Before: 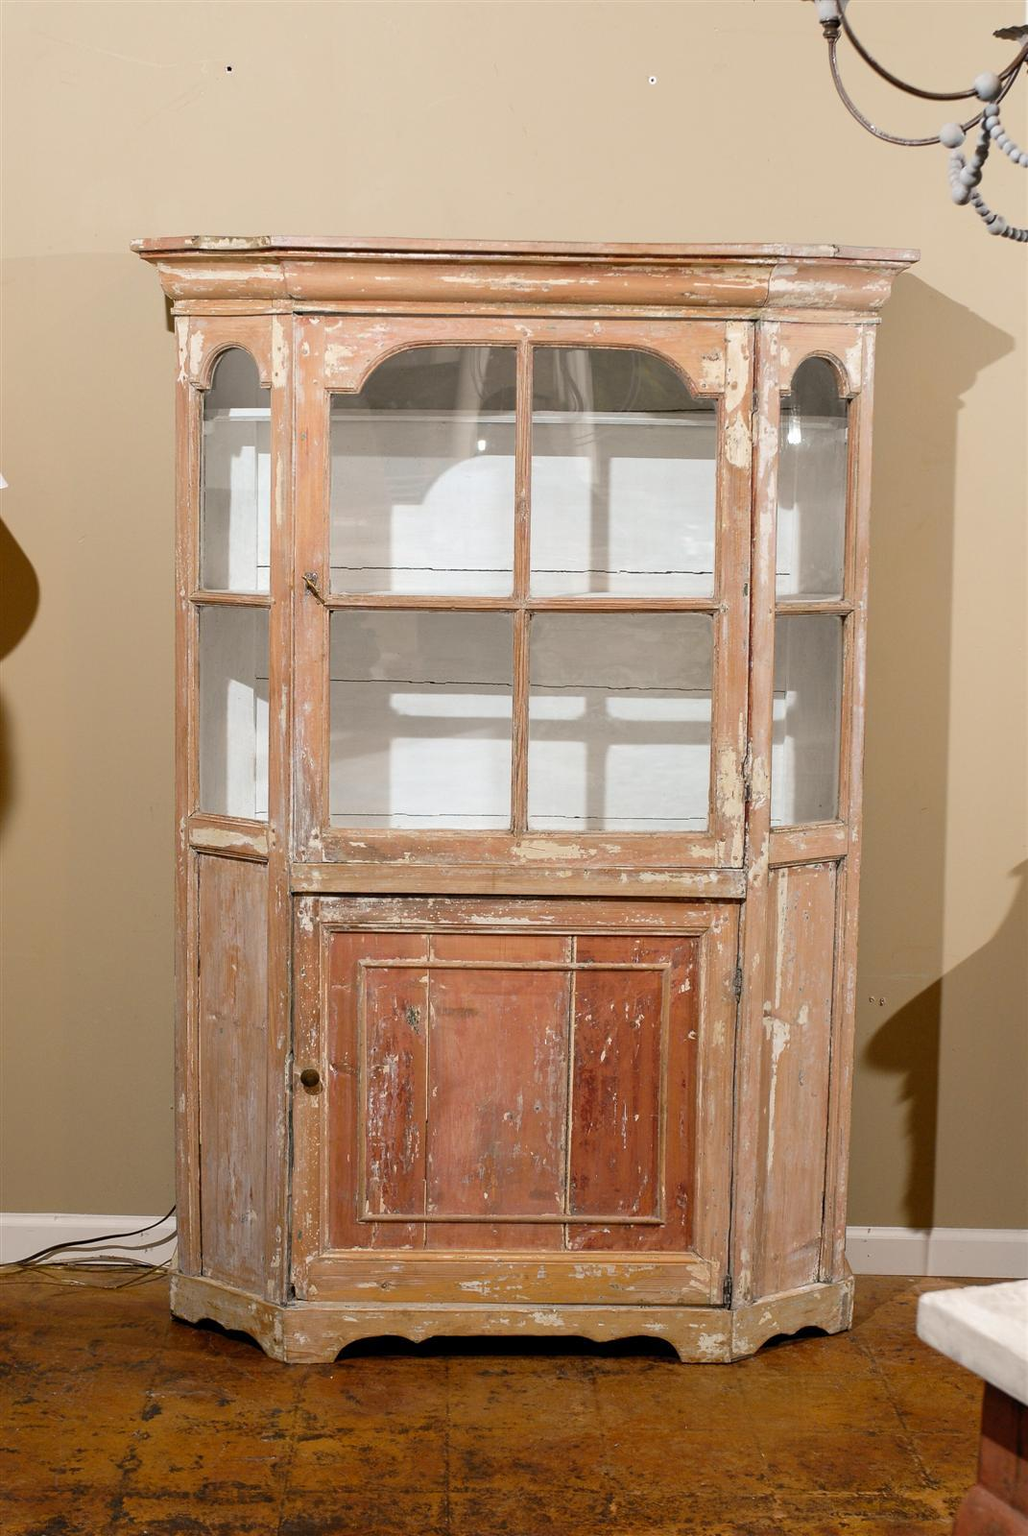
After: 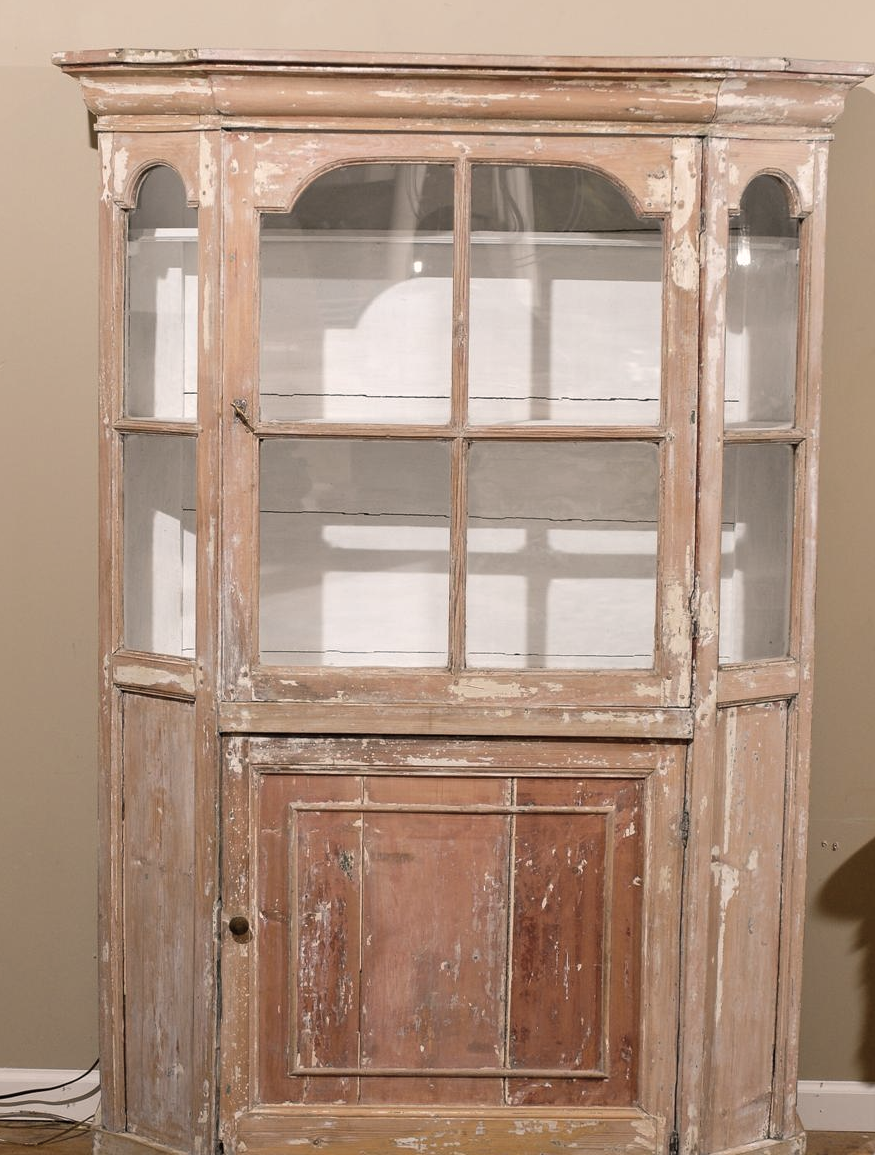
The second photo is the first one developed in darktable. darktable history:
crop: left 7.883%, top 12.335%, right 10.33%, bottom 15.476%
color correction: highlights a* 5.54, highlights b* 5.17, saturation 0.642
tone equalizer: edges refinement/feathering 500, mask exposure compensation -1.57 EV, preserve details no
